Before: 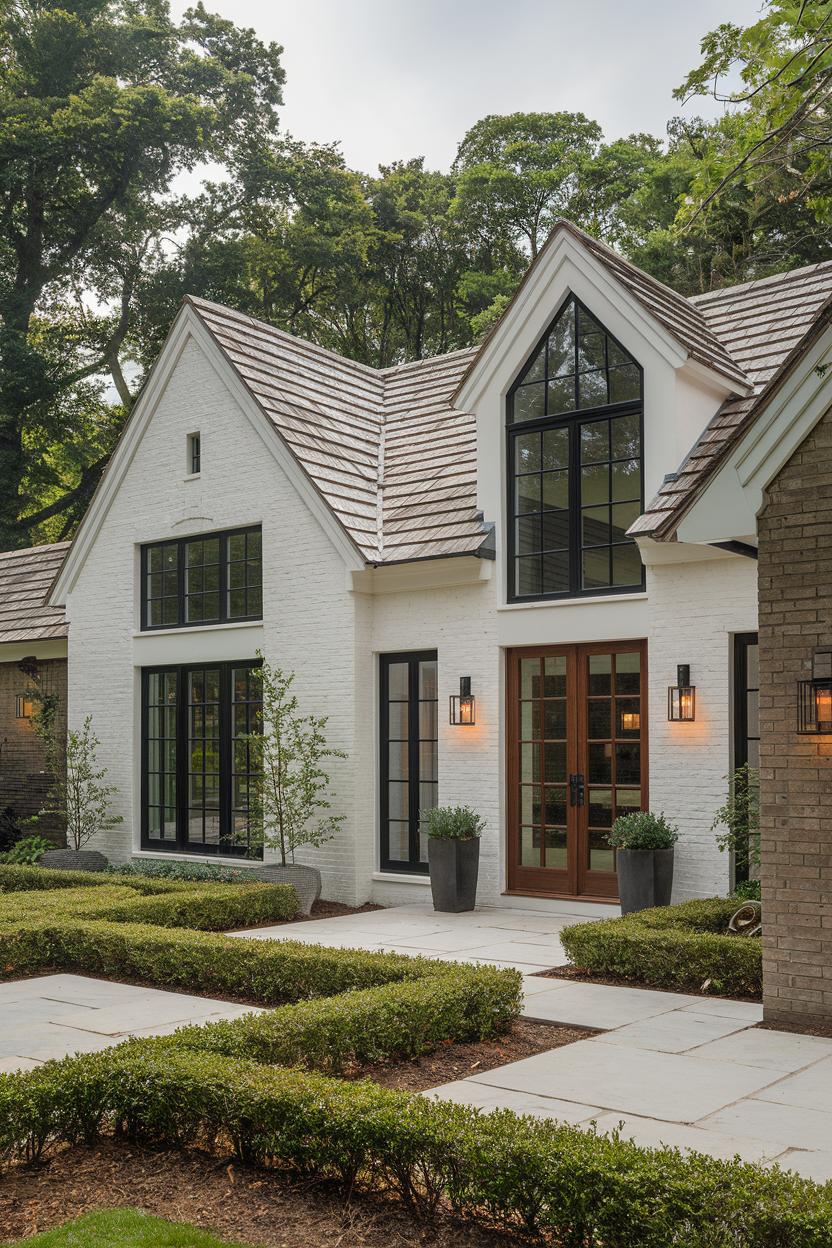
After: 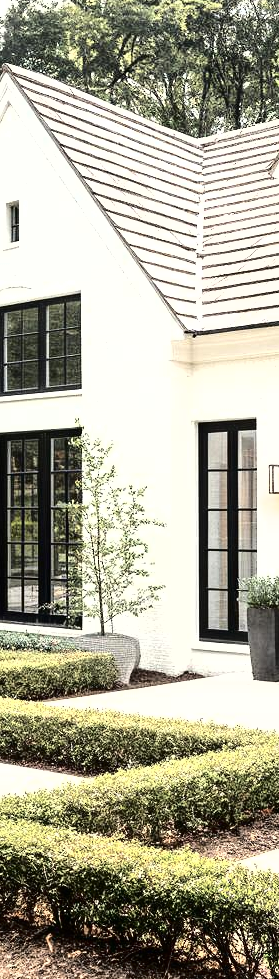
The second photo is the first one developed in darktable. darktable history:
exposure: black level correction 0, exposure 1.388 EV, compensate exposure bias true, compensate highlight preservation false
crop and rotate: left 21.77%, top 18.528%, right 44.676%, bottom 2.997%
tone equalizer: -8 EV -0.75 EV, -7 EV -0.7 EV, -6 EV -0.6 EV, -5 EV -0.4 EV, -3 EV 0.4 EV, -2 EV 0.6 EV, -1 EV 0.7 EV, +0 EV 0.75 EV, edges refinement/feathering 500, mask exposure compensation -1.57 EV, preserve details no
contrast brightness saturation: contrast 0.1, saturation -0.36
fill light: exposure -2 EV, width 8.6
shadows and highlights: shadows 4.1, highlights -17.6, soften with gaussian
